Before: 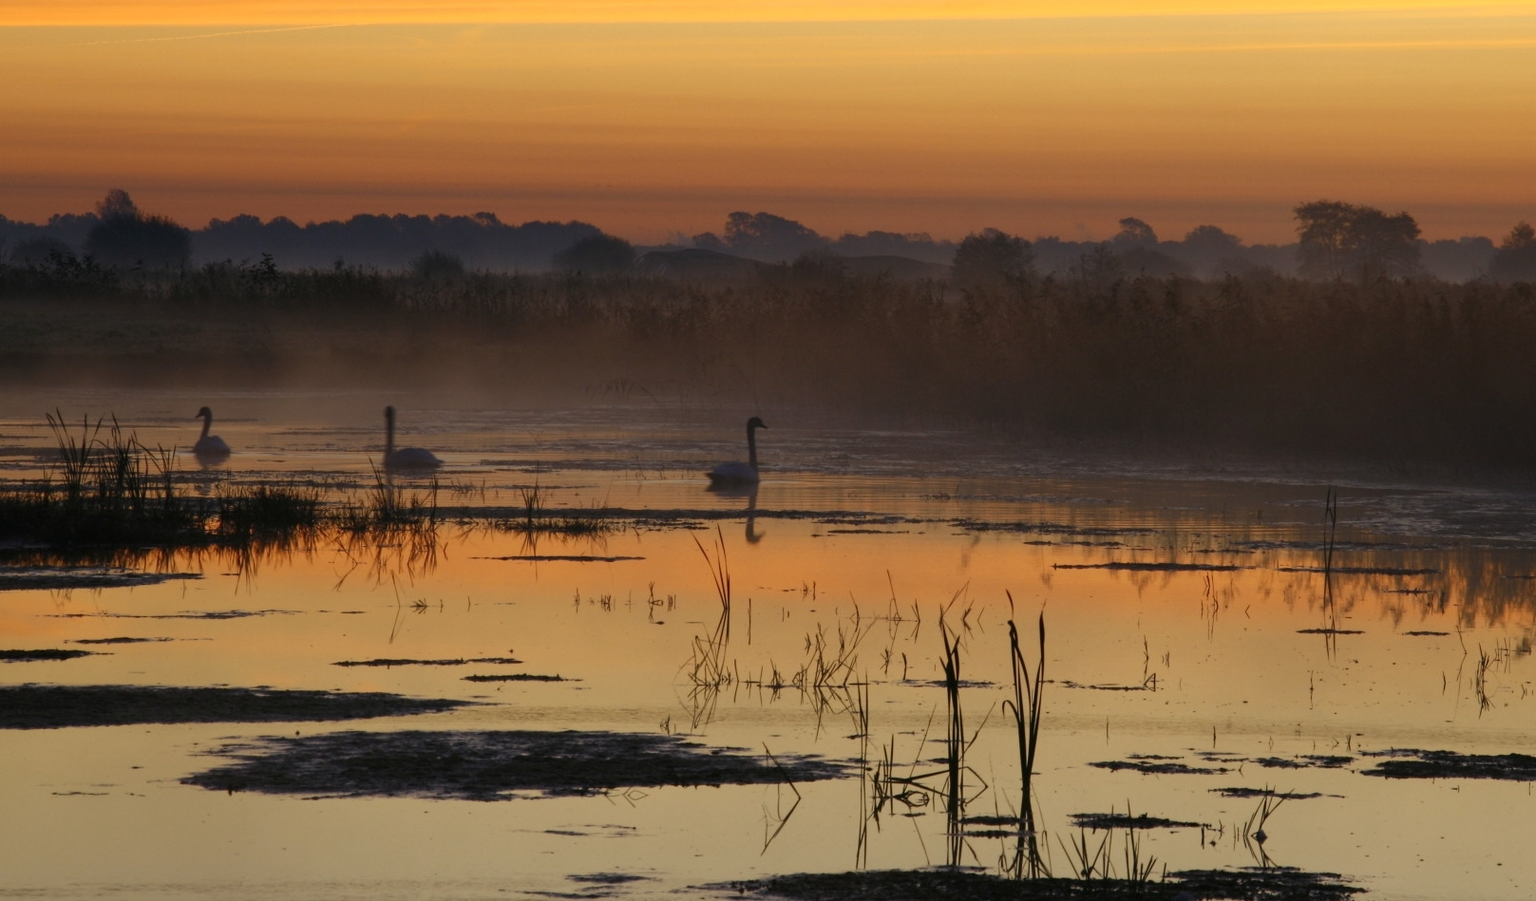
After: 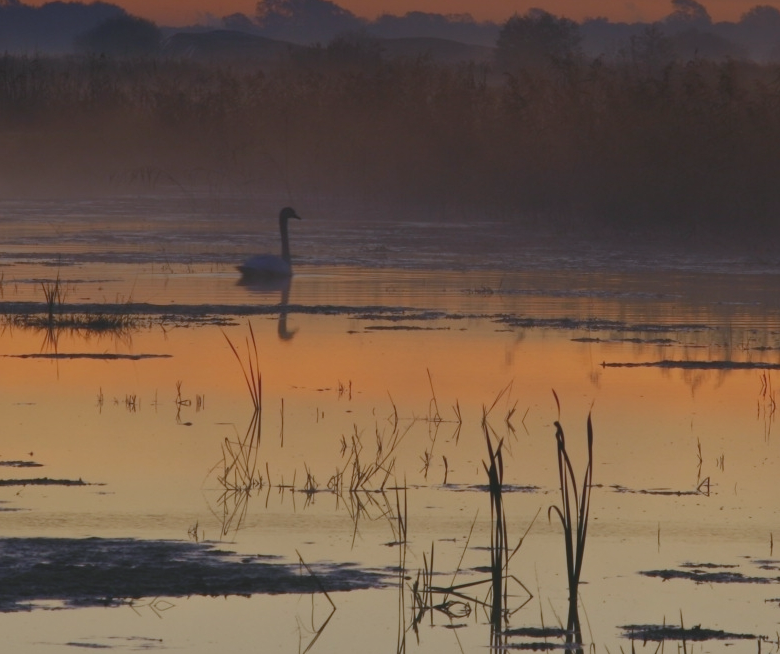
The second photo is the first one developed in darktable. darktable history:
crop: left 31.388%, top 24.549%, right 20.347%, bottom 6.444%
color calibration: gray › normalize channels true, illuminant as shot in camera, x 0.37, y 0.382, temperature 4318.9 K, gamut compression 0.017
local contrast: detail 69%
